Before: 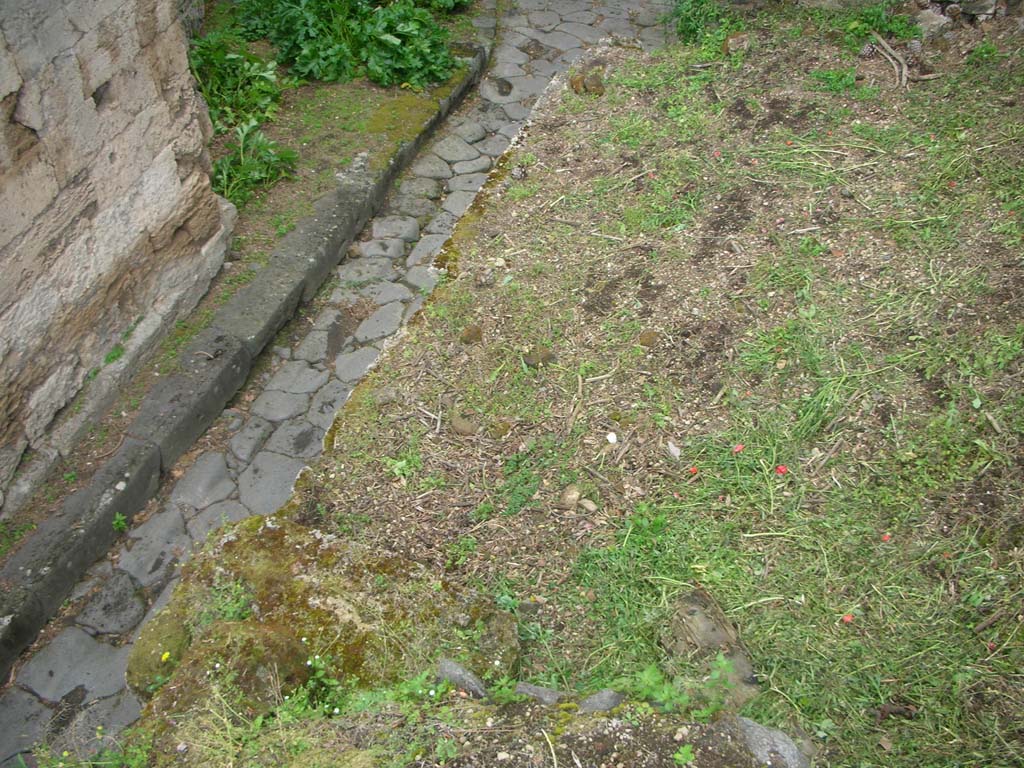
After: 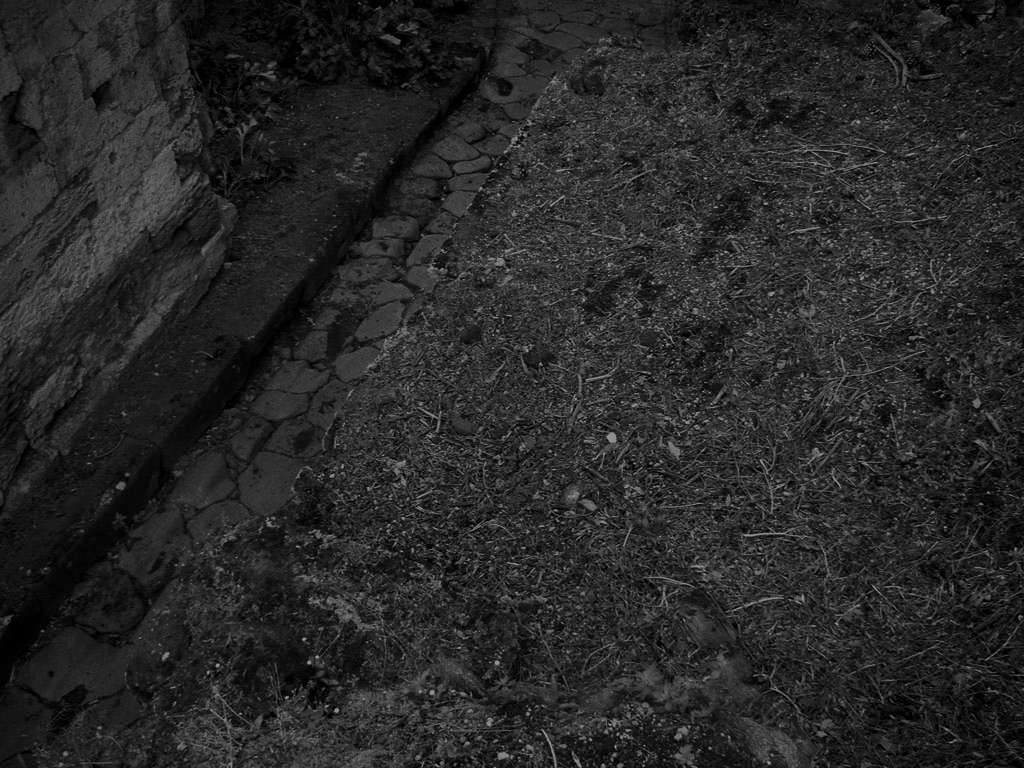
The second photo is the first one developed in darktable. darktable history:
contrast brightness saturation: brightness -1, saturation 1
white balance: red 0.986, blue 1.01
filmic rgb: black relative exposure -7.65 EV, white relative exposure 4.56 EV, hardness 3.61, color science v6 (2022)
monochrome: on, module defaults
